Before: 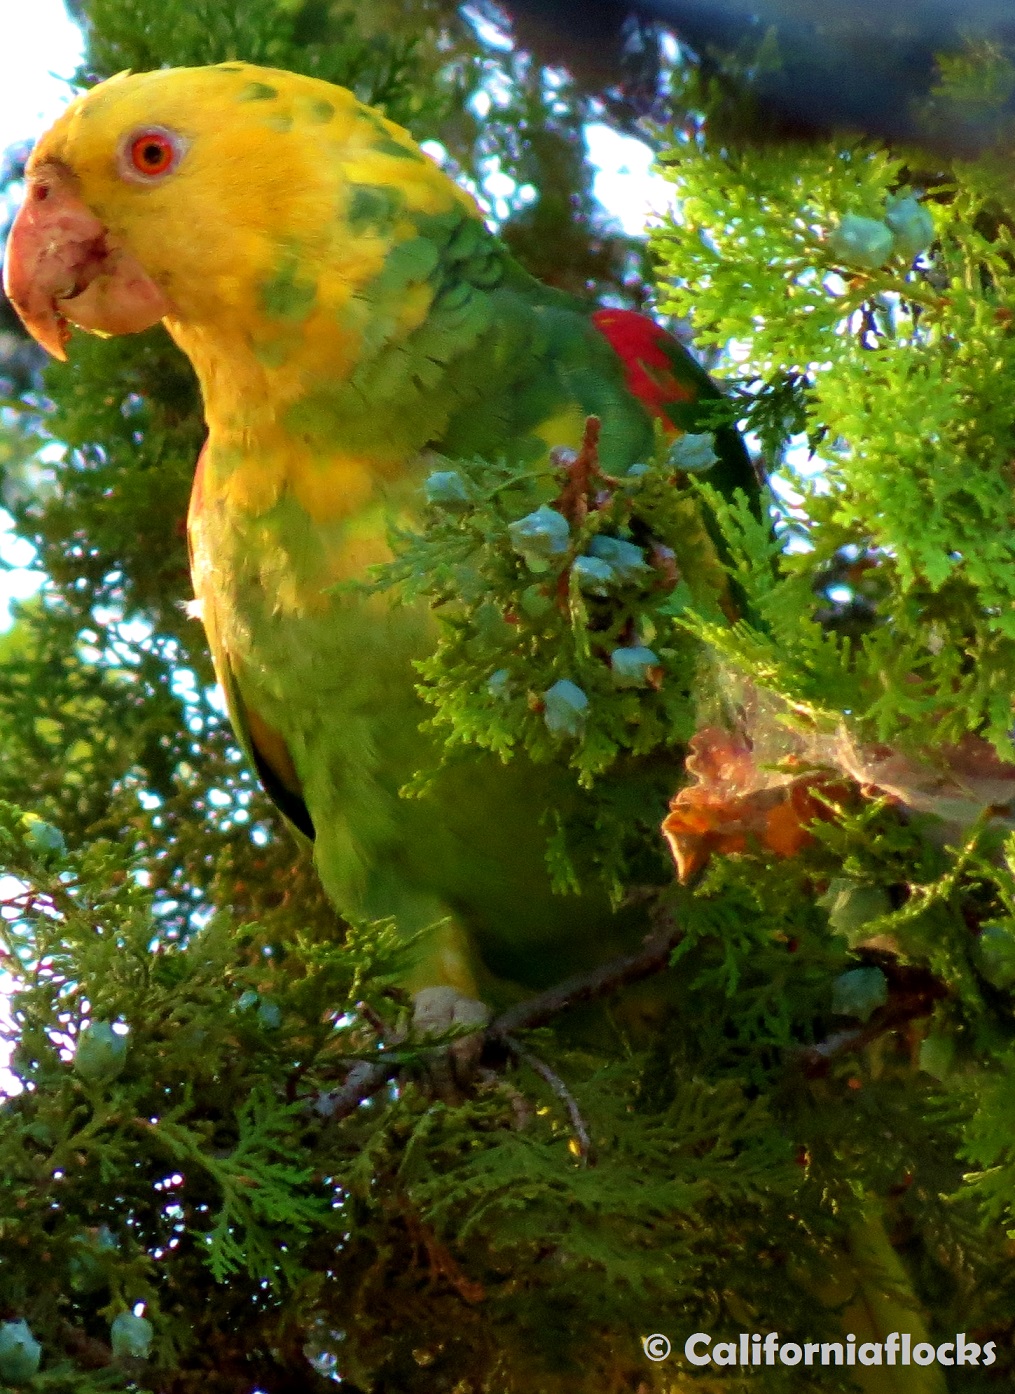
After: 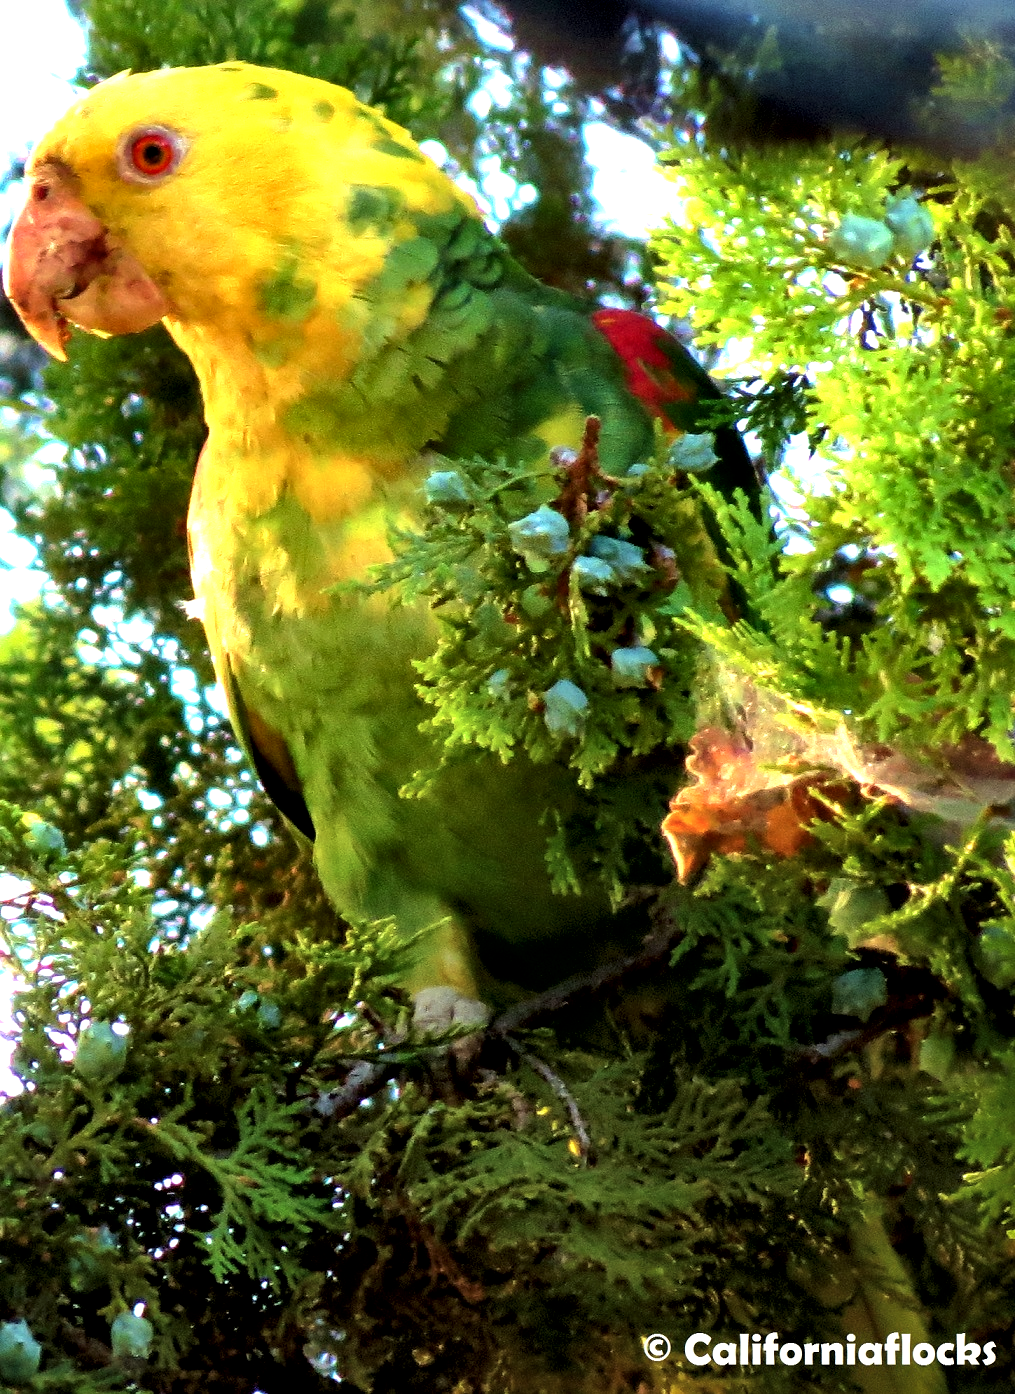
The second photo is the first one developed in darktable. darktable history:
local contrast: mode bilateral grid, contrast 99, coarseness 100, detail 165%, midtone range 0.2
levels: levels [0.052, 0.496, 0.908]
exposure: black level correction 0, exposure 0.597 EV, compensate highlight preservation false
